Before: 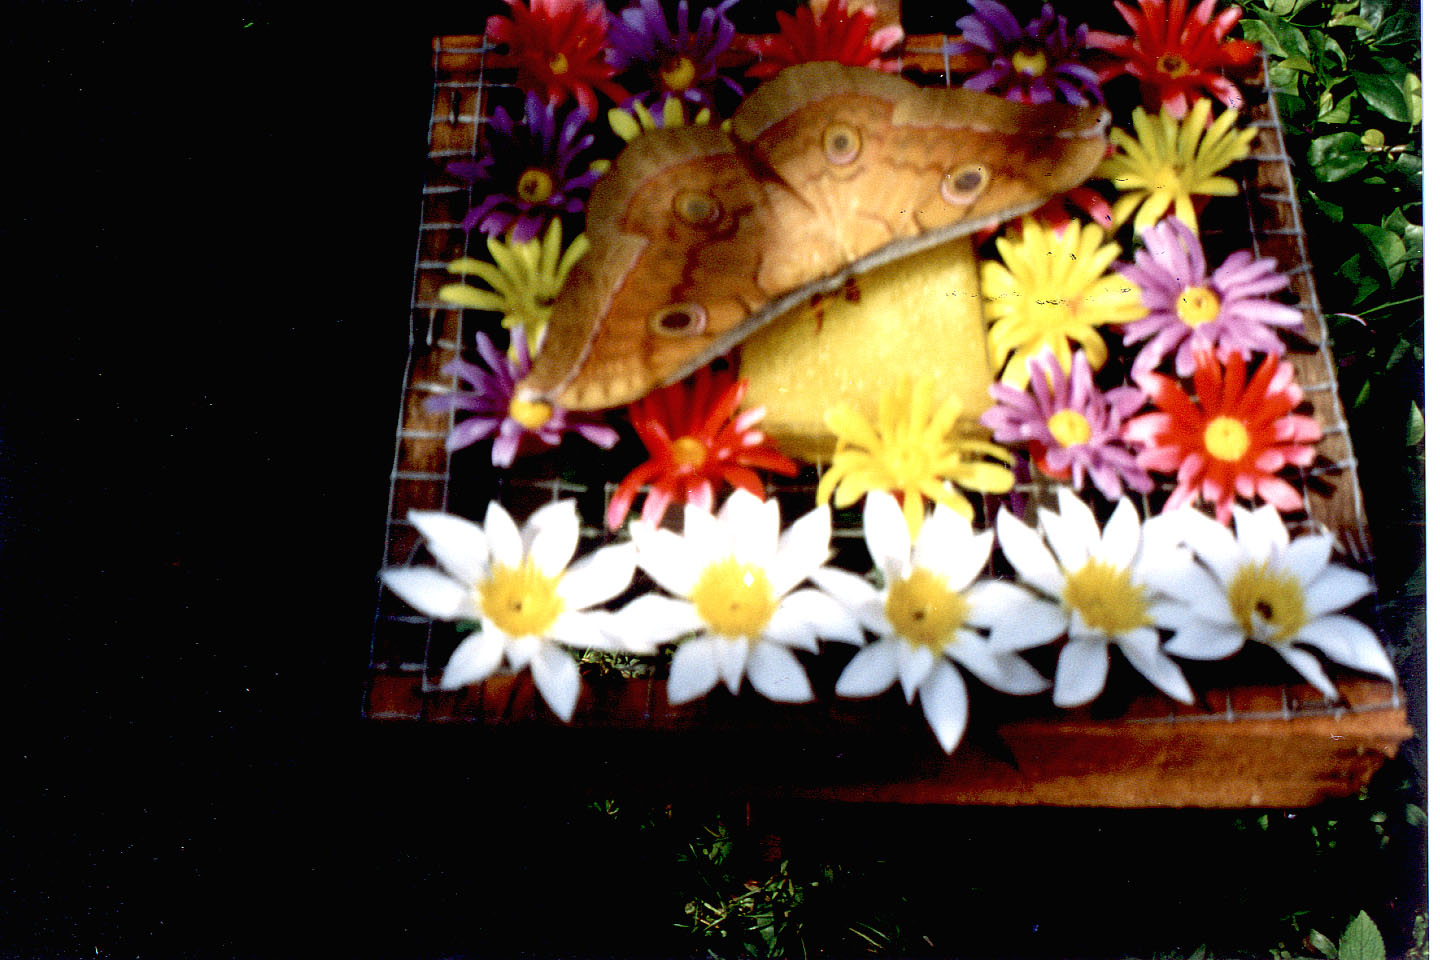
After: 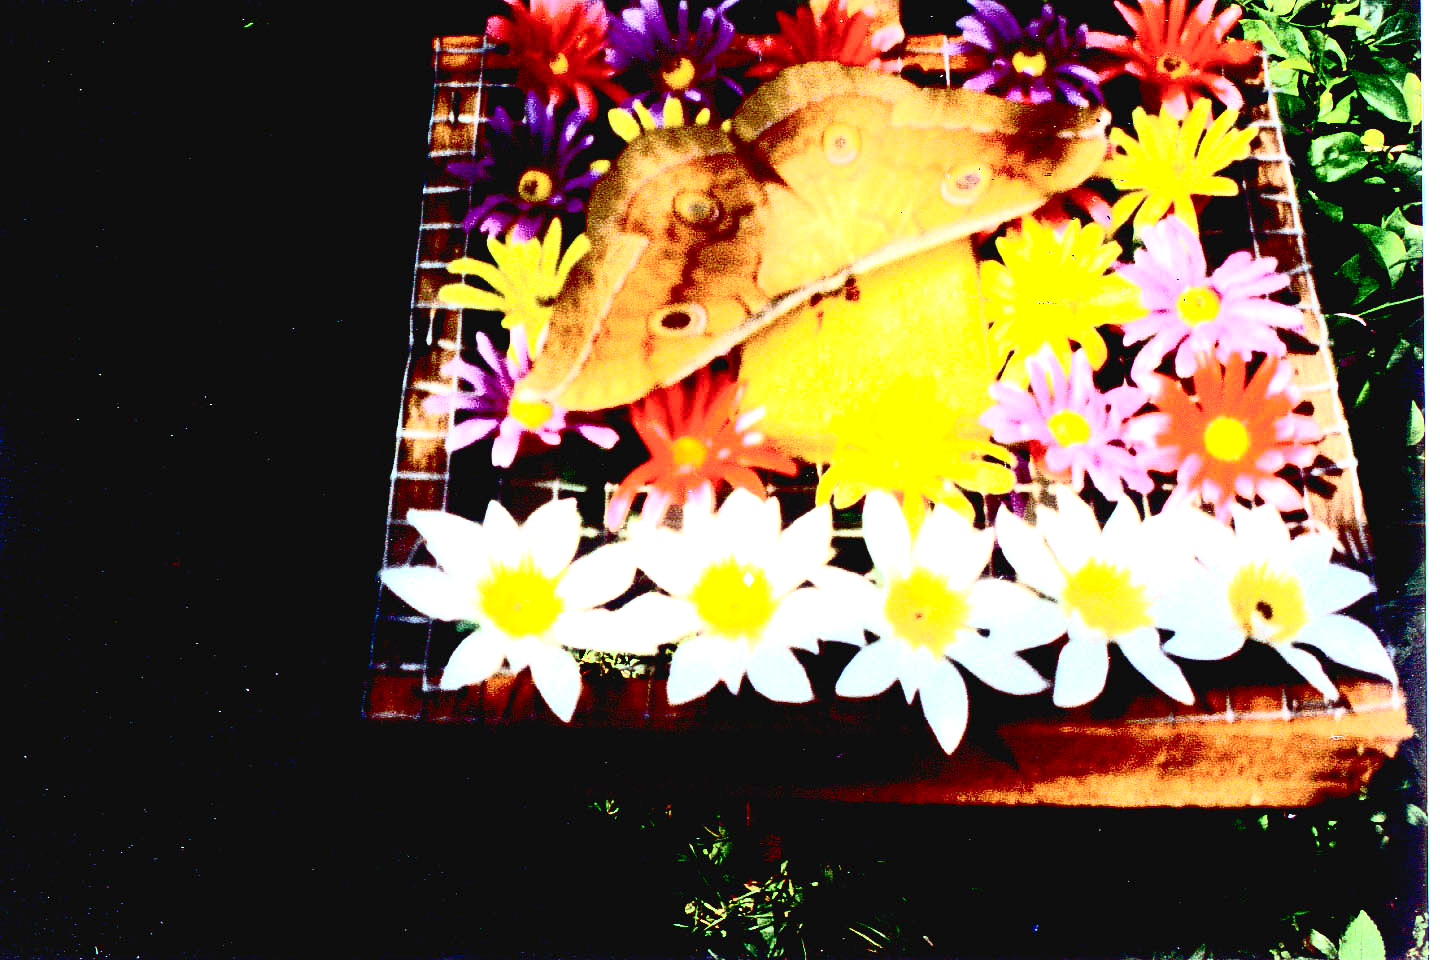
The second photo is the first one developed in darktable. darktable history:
contrast brightness saturation: contrast 0.62, brightness 0.34, saturation 0.14
exposure: black level correction 0, exposure 1.45 EV, compensate exposure bias true, compensate highlight preservation false
